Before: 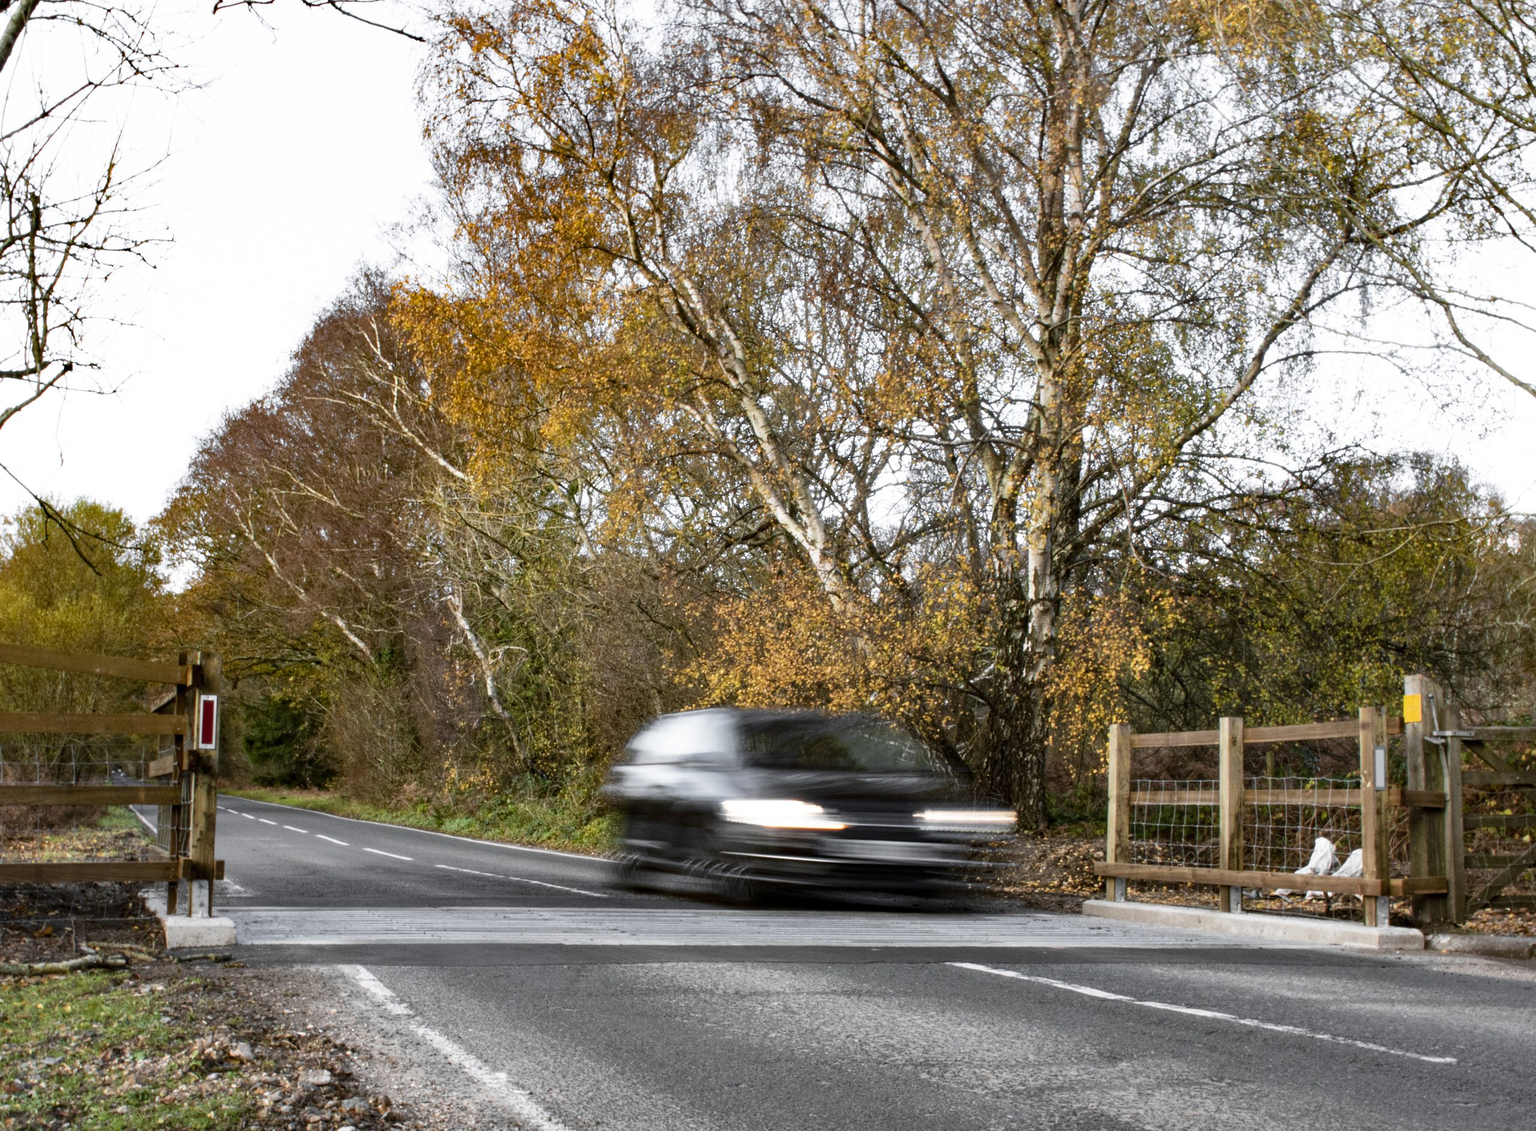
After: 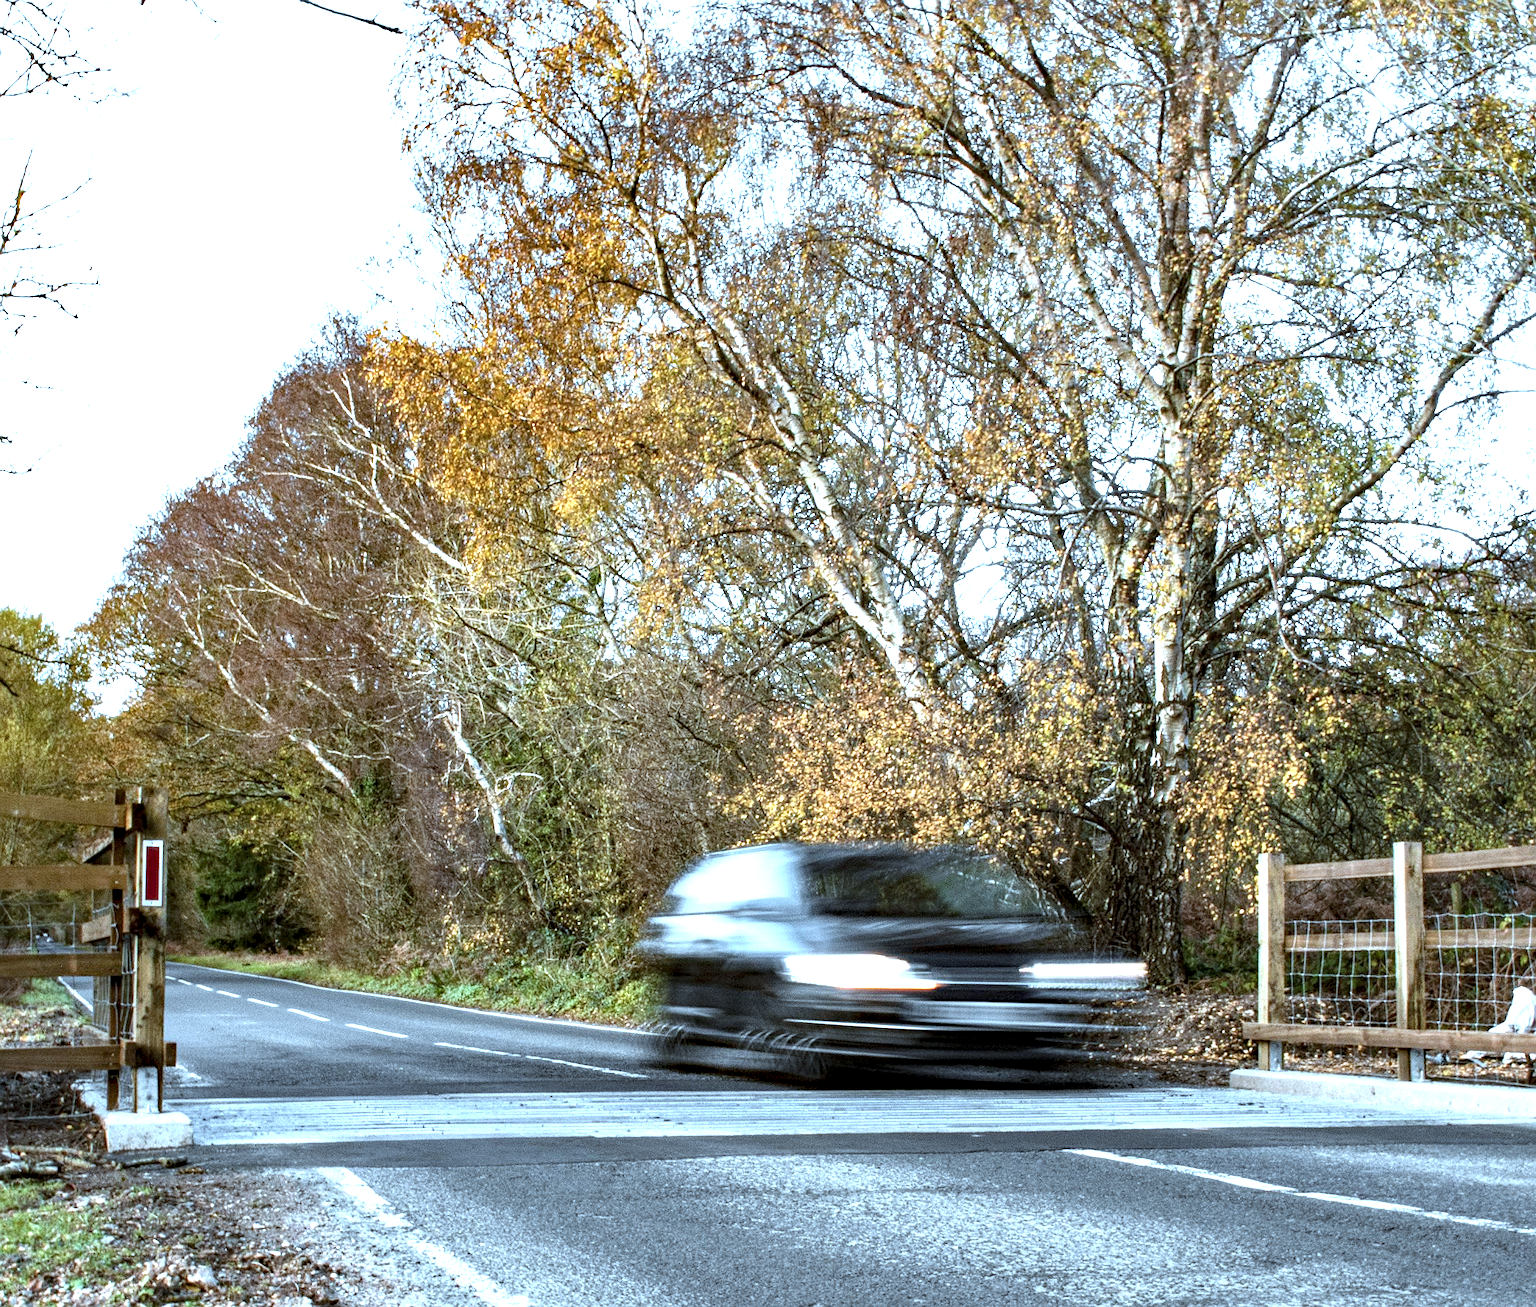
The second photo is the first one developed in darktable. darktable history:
crop and rotate: angle 1.17°, left 4.457%, top 0.643%, right 11.764%, bottom 2.461%
exposure: black level correction 0, exposure 0.937 EV, compensate highlight preservation false
shadows and highlights: radius 126.06, shadows 21.12, highlights -22.83, low approximation 0.01
haze removal: compatibility mode true, adaptive false
color correction: highlights a* -9.62, highlights b* -21.65
local contrast: highlights 89%, shadows 83%
sharpen: radius 1.017
